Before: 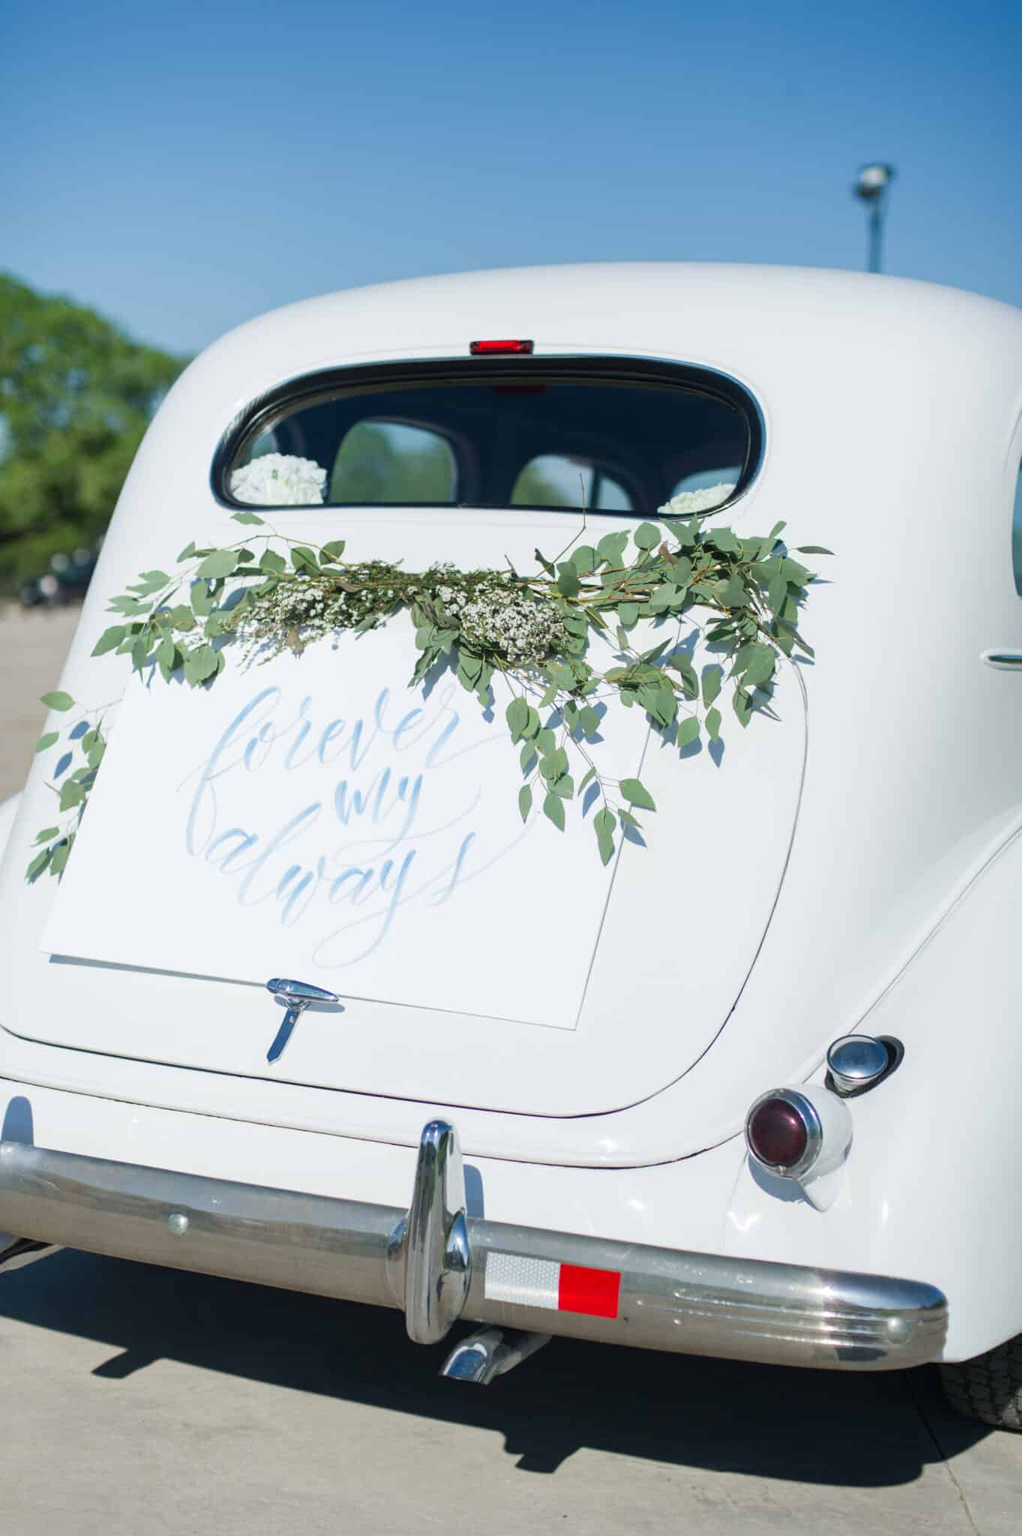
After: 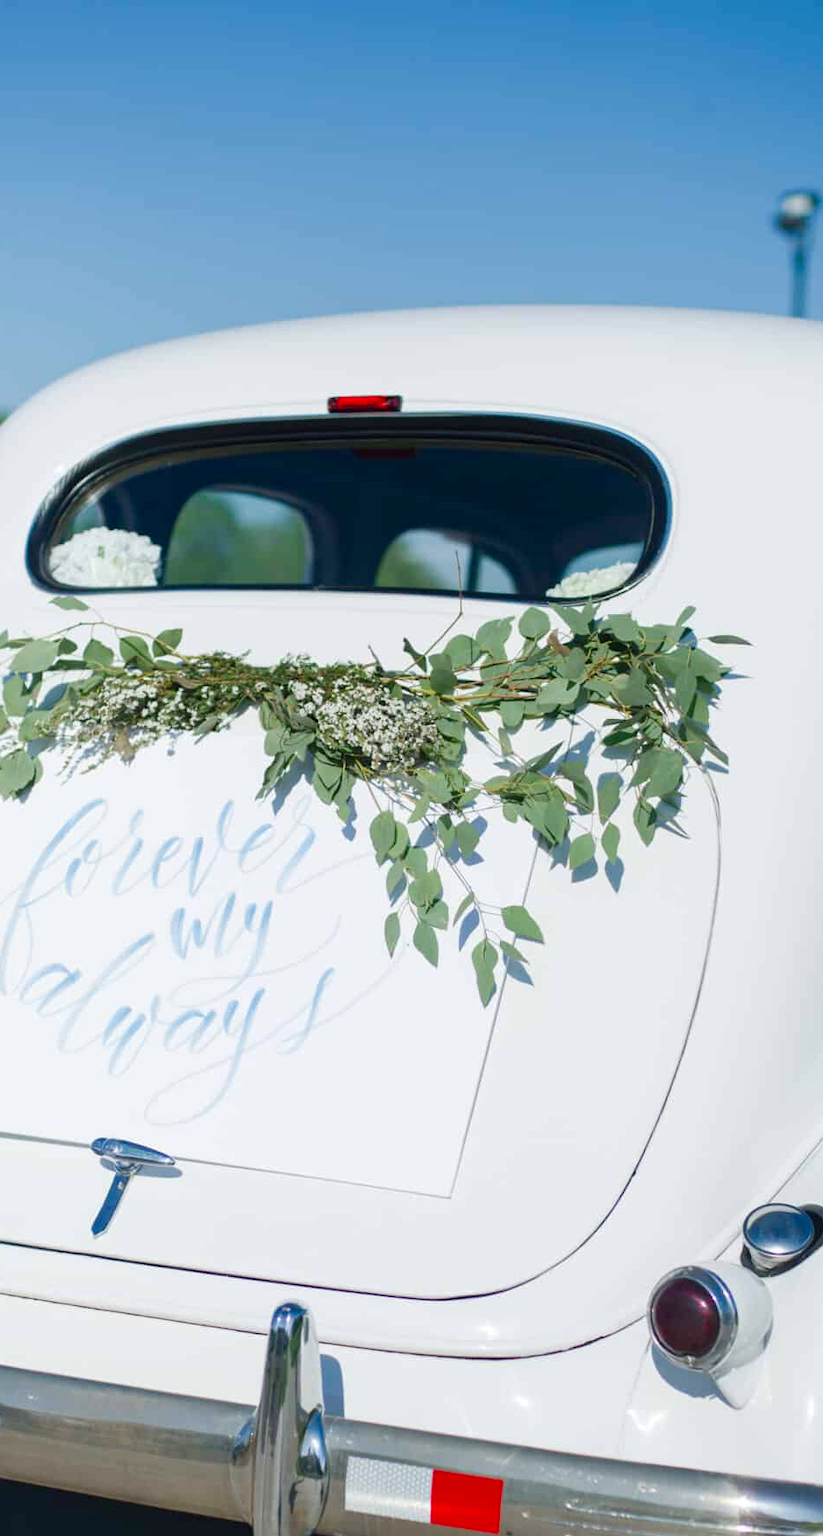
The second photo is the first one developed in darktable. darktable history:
white balance: emerald 1
color balance rgb: perceptual saturation grading › global saturation 20%, perceptual saturation grading › highlights -25%, perceptual saturation grading › shadows 25%
crop: left 18.479%, right 12.2%, bottom 13.971%
